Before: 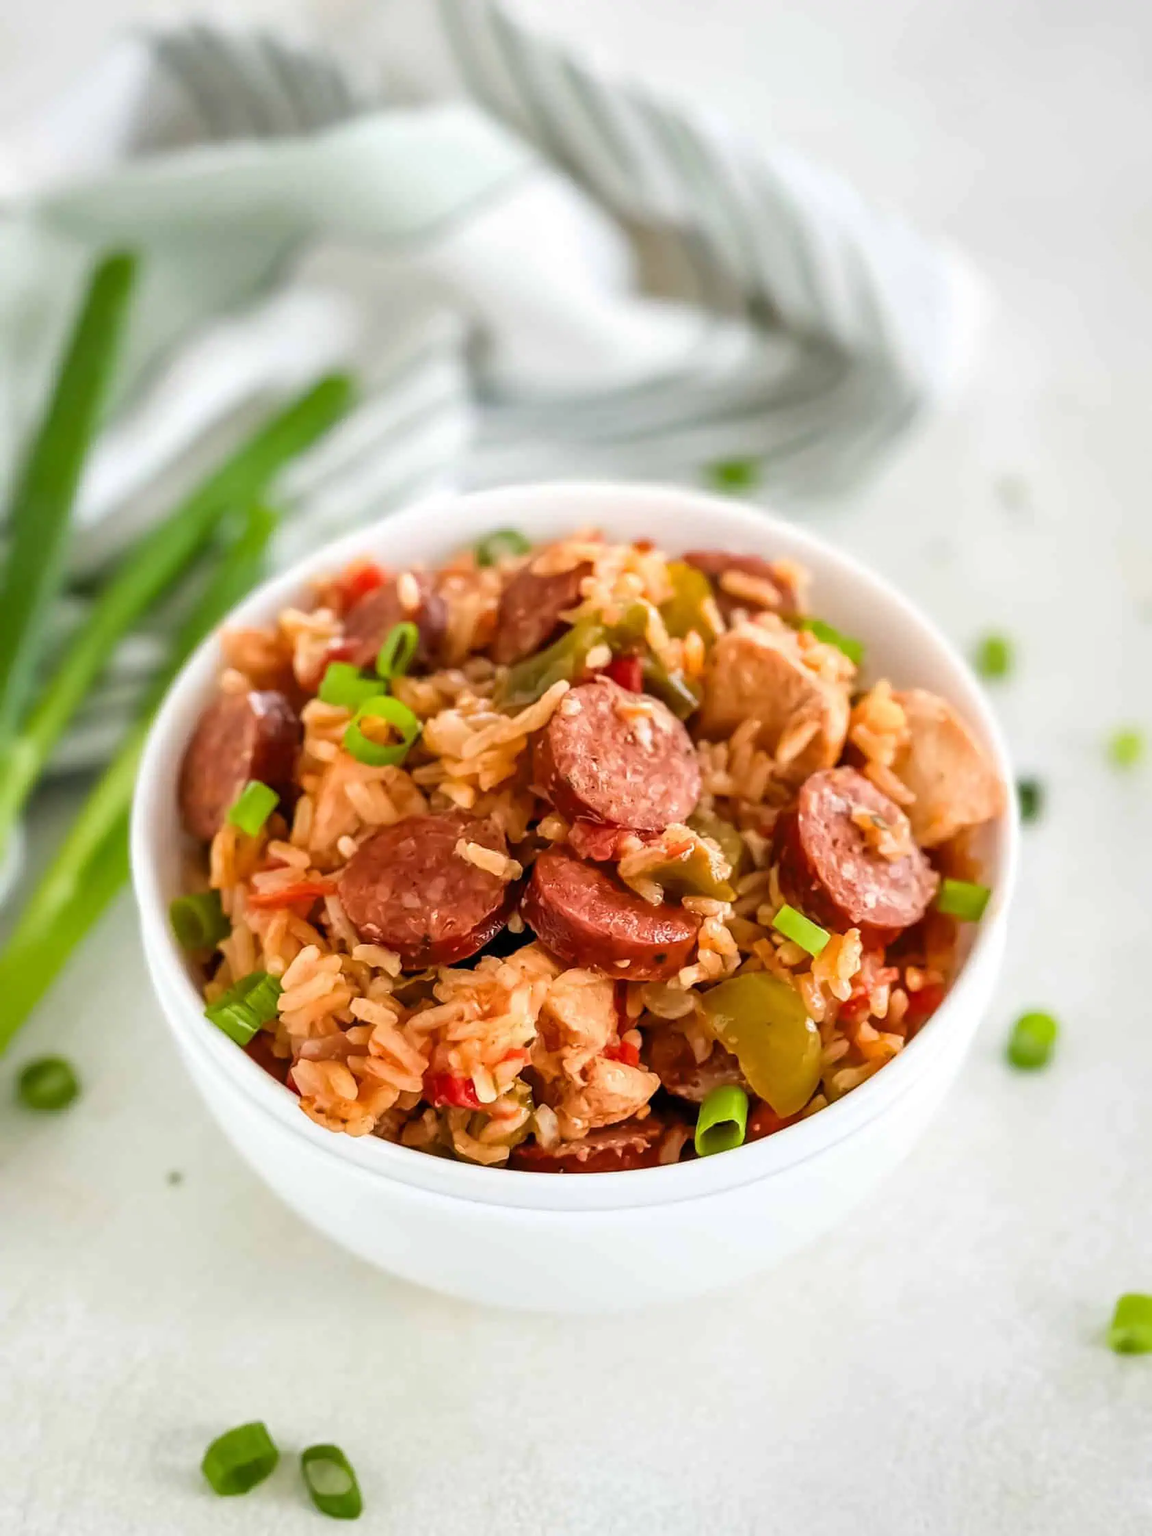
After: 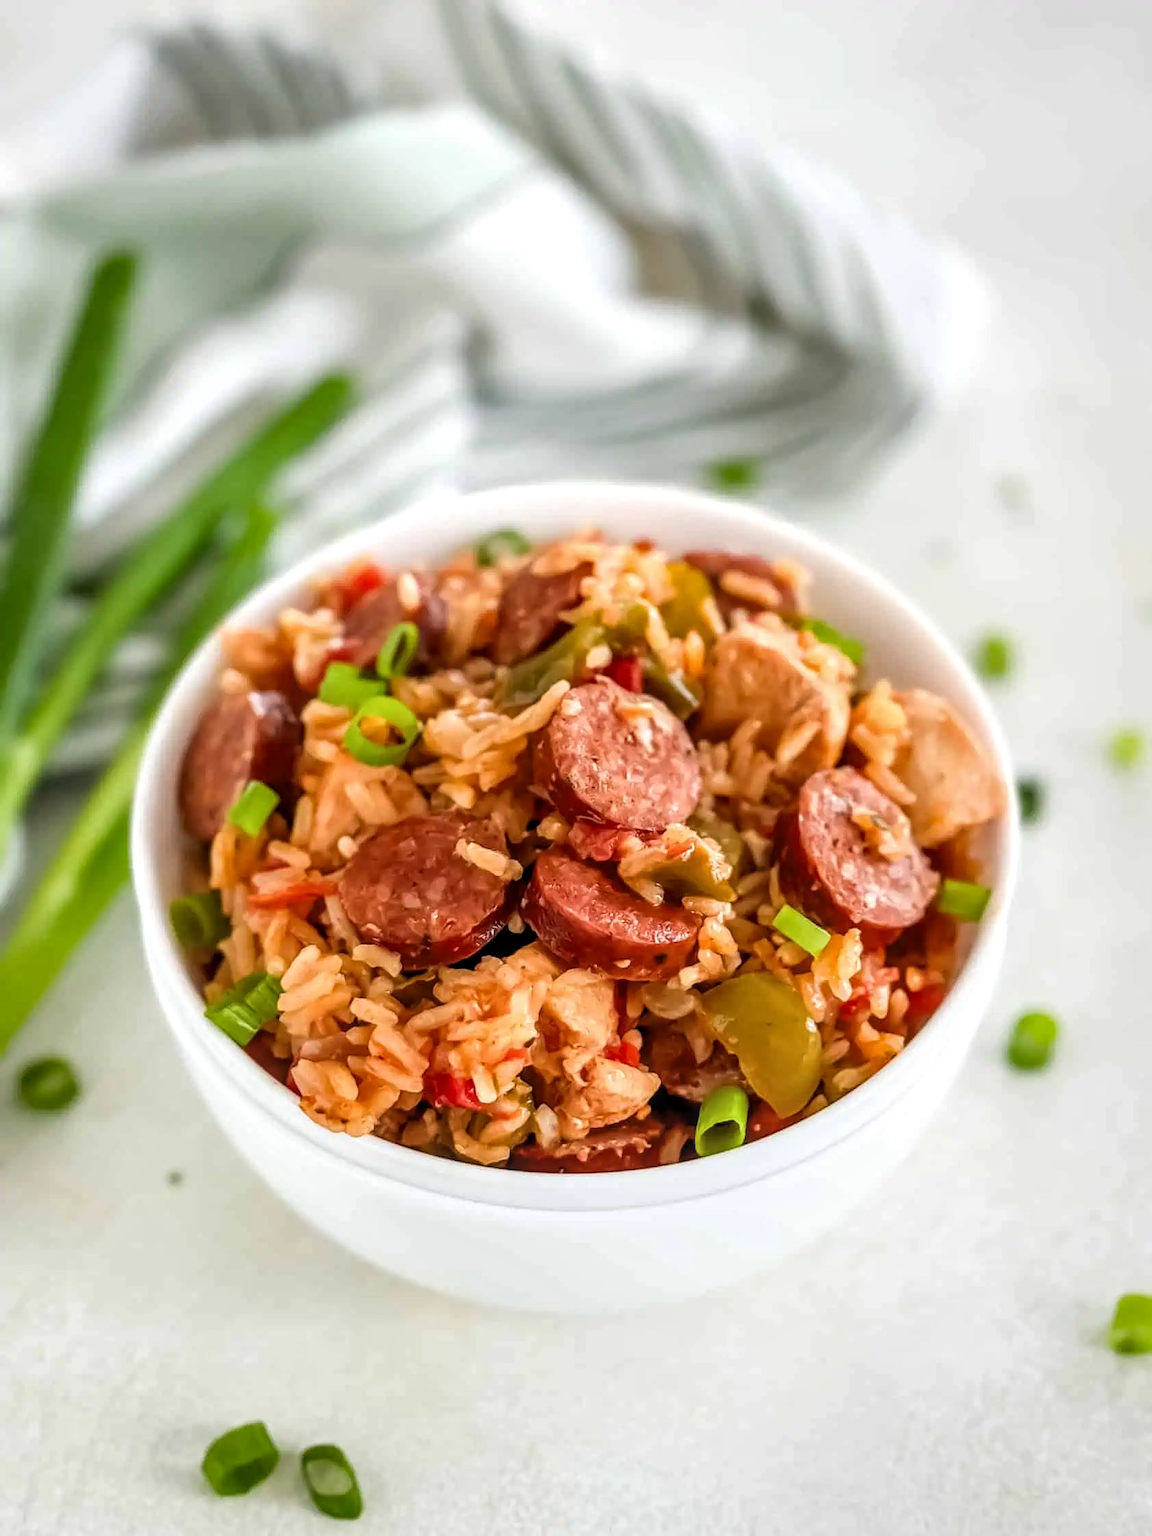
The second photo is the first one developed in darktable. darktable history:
local contrast: on, module defaults
levels: mode automatic, black 0.023%, white 99.97%, levels [0.062, 0.494, 0.925]
